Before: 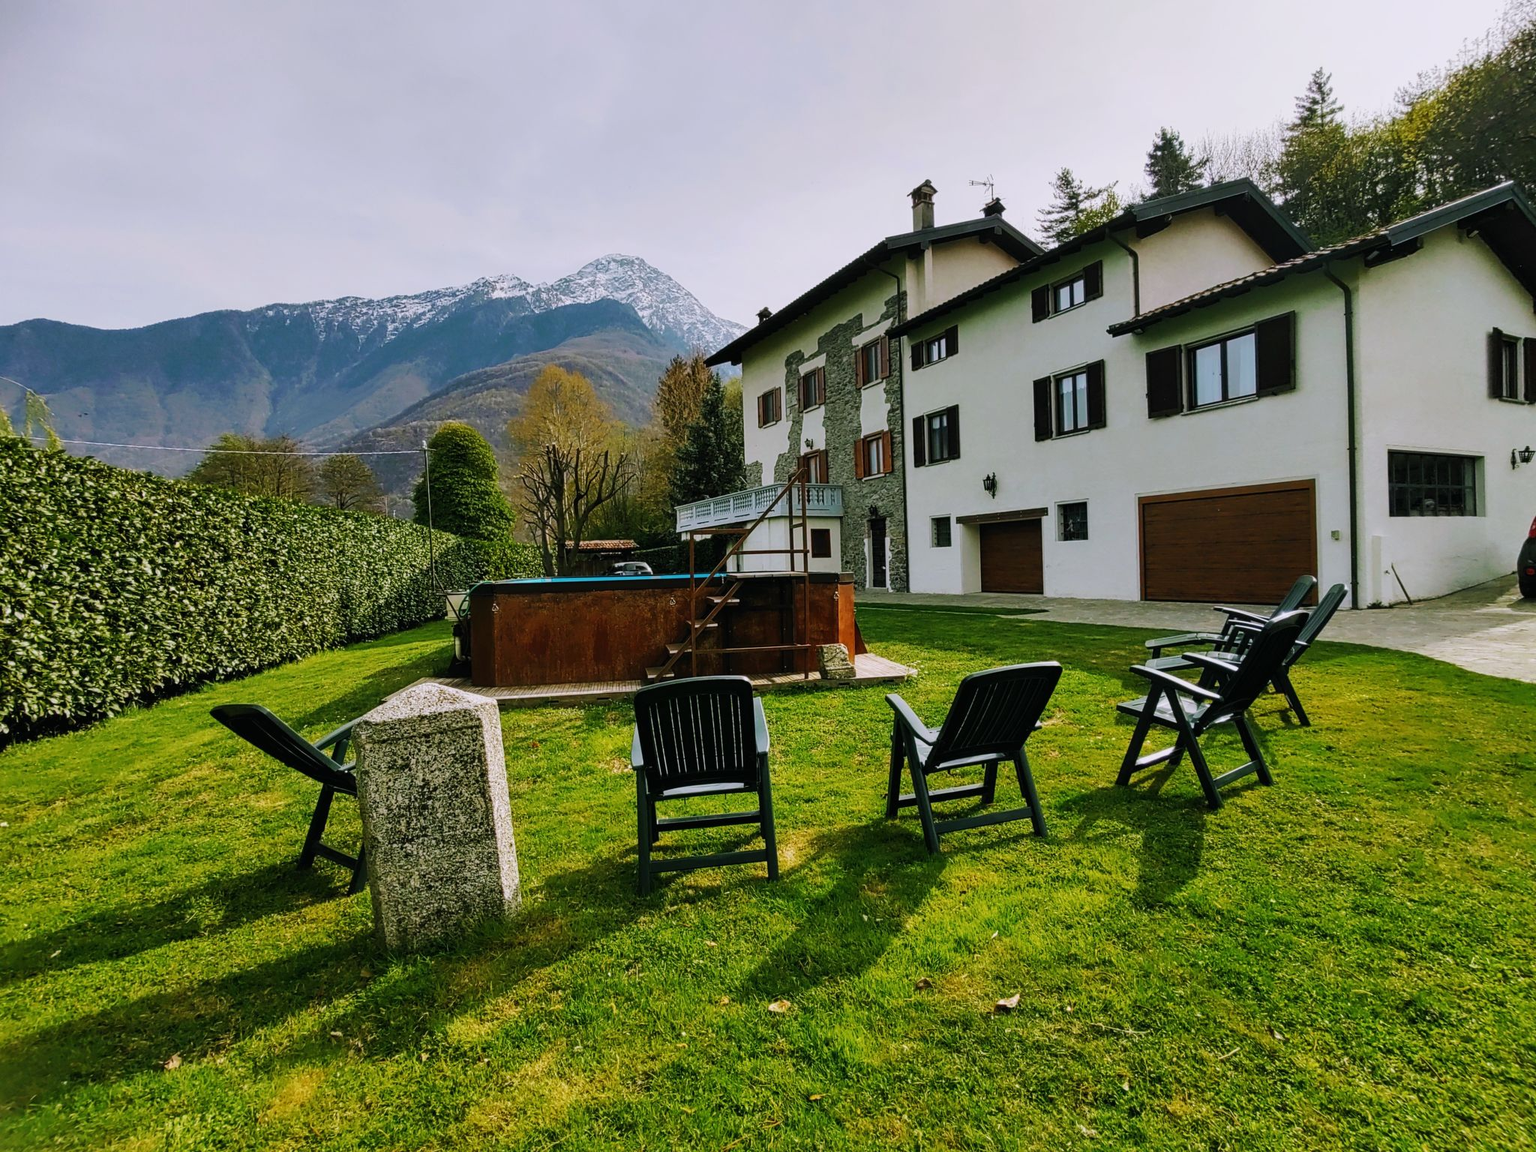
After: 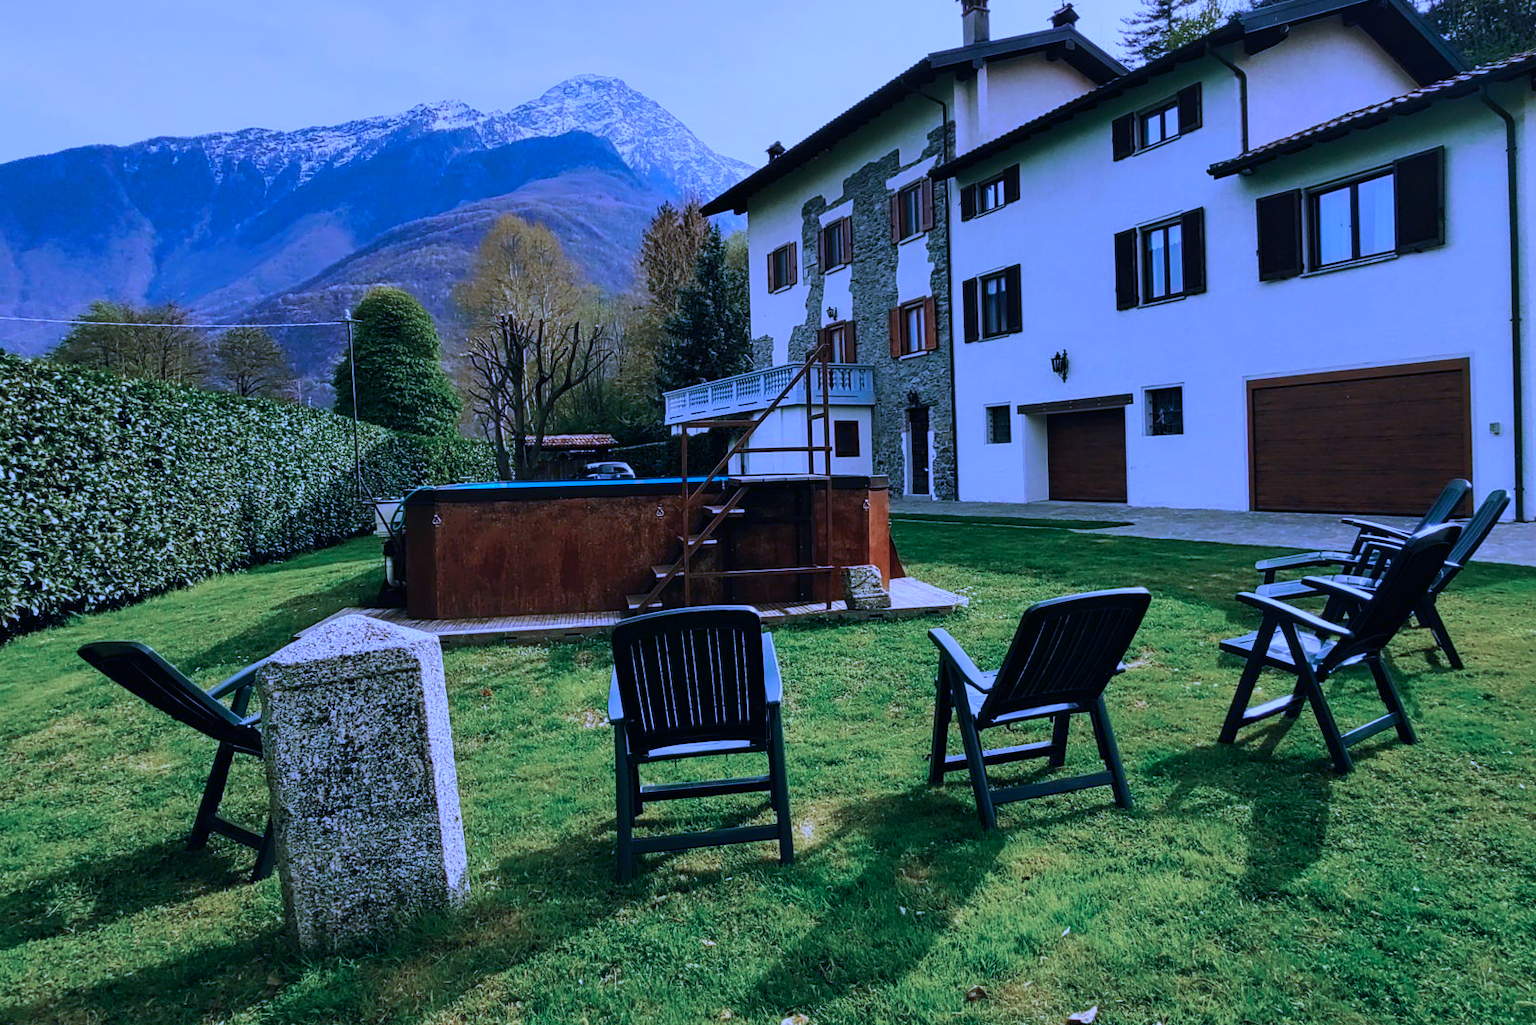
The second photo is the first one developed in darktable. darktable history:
crop: left 9.712%, top 16.928%, right 10.845%, bottom 12.332%
exposure: exposure -0.21 EV, compensate highlight preservation false
color calibration: output R [1.063, -0.012, -0.003, 0], output B [-0.079, 0.047, 1, 0], illuminant custom, x 0.46, y 0.43, temperature 2642.66 K
